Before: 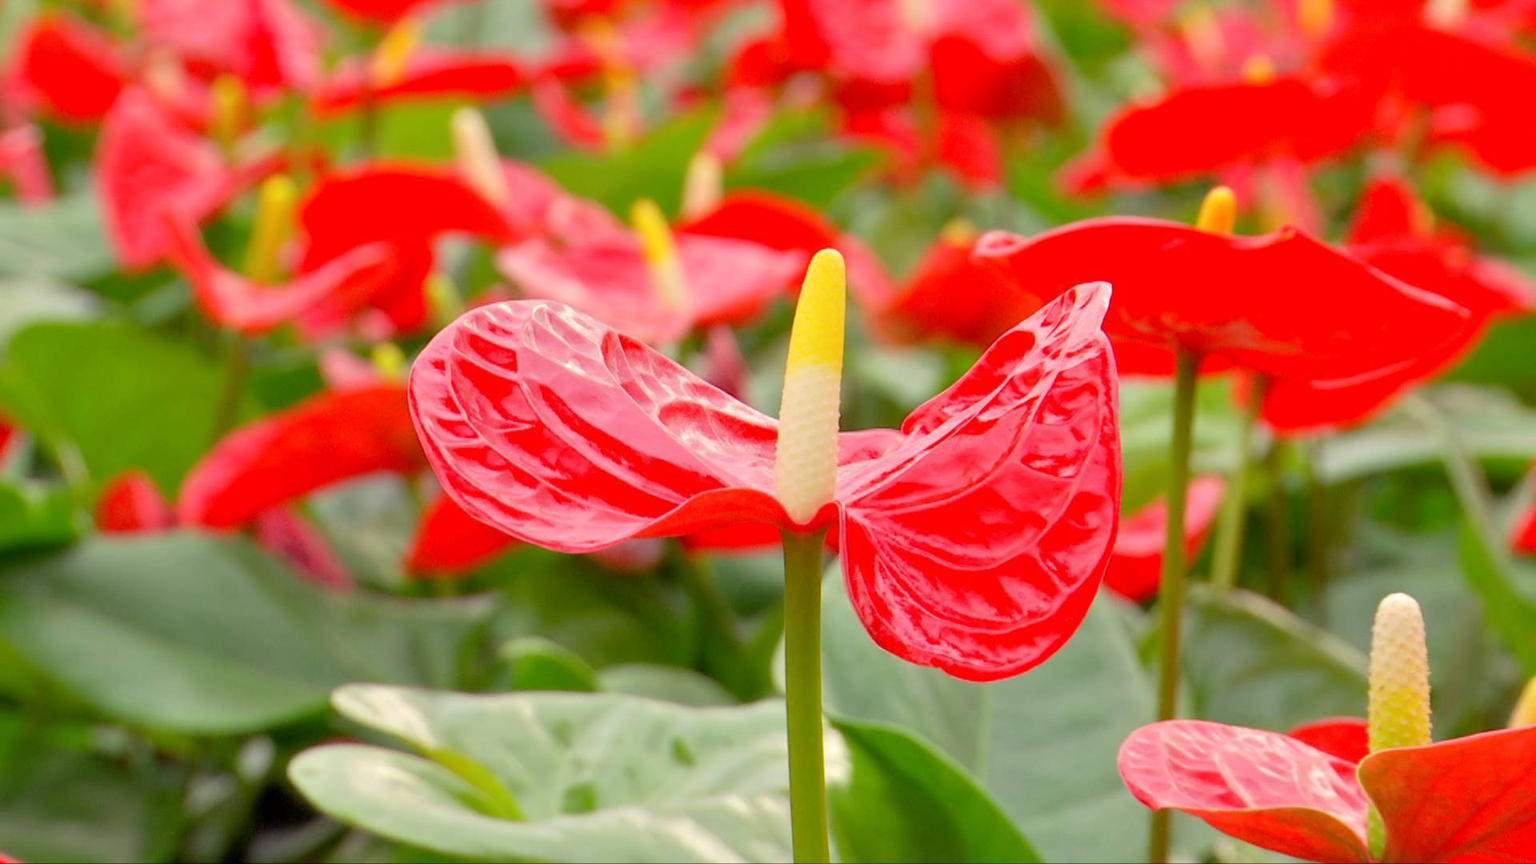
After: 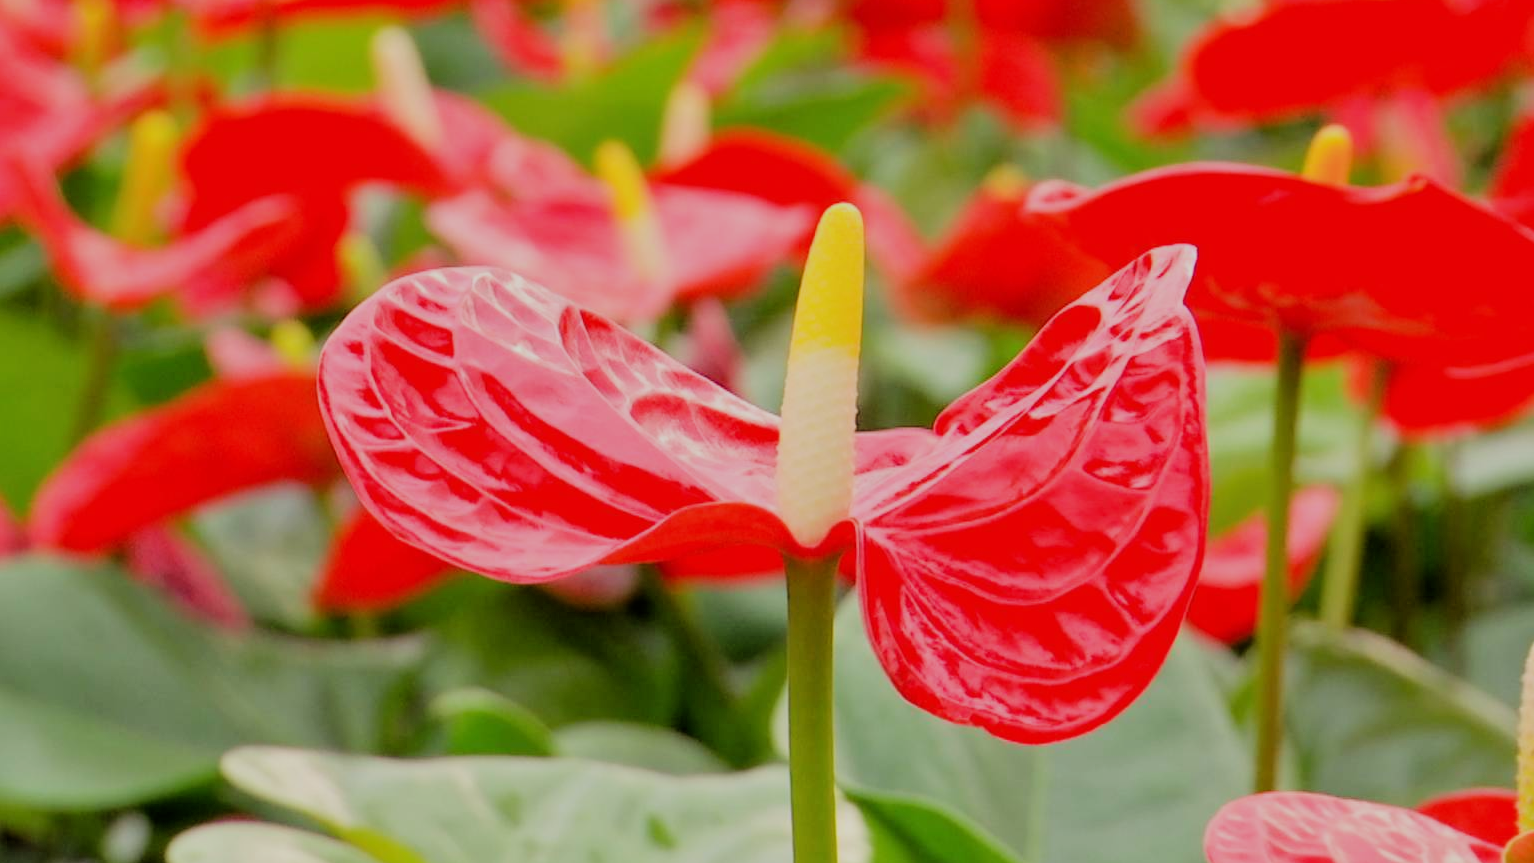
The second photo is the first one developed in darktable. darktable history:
crop and rotate: left 10.071%, top 10.071%, right 10.02%, bottom 10.02%
filmic rgb: black relative exposure -4.14 EV, white relative exposure 5.1 EV, hardness 2.11, contrast 1.165
